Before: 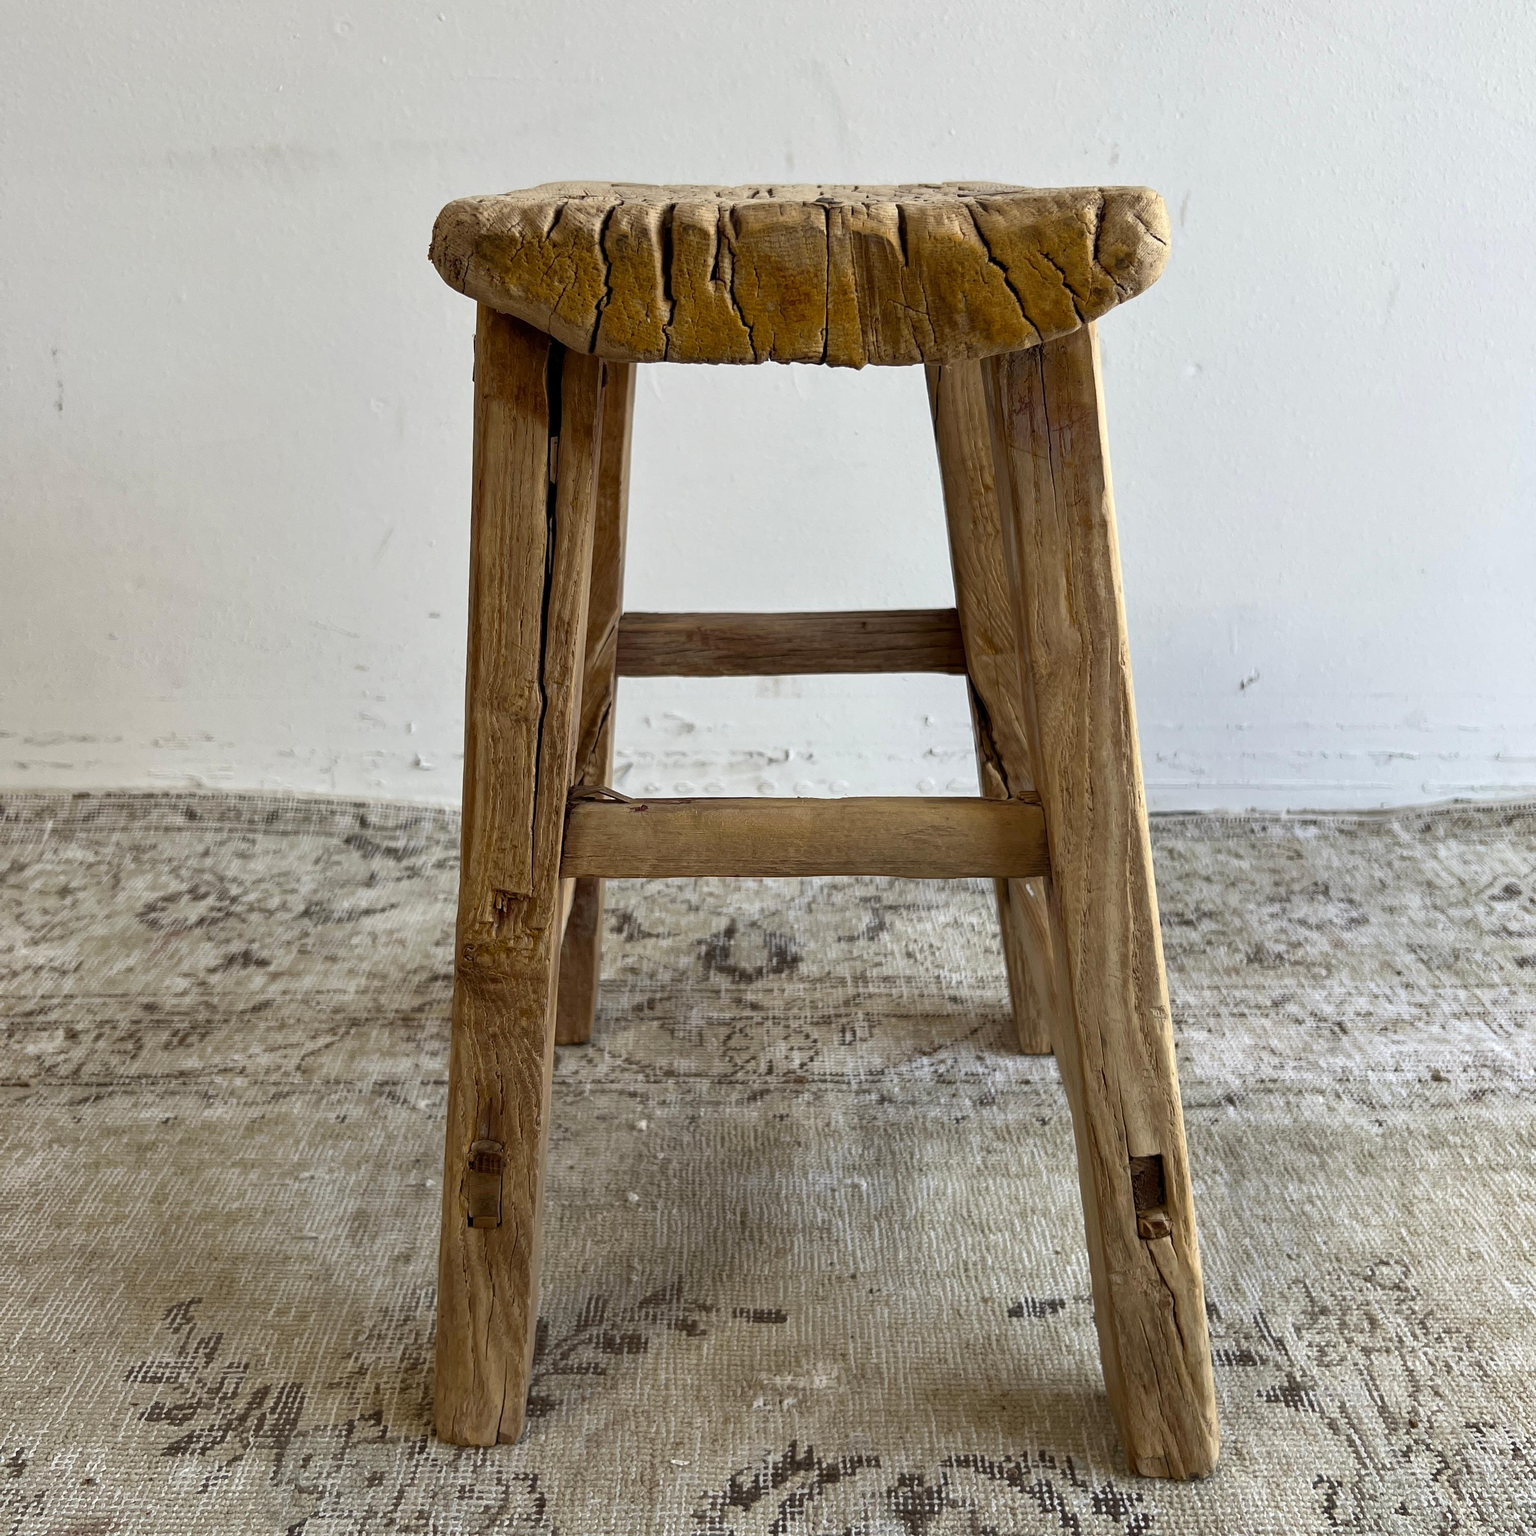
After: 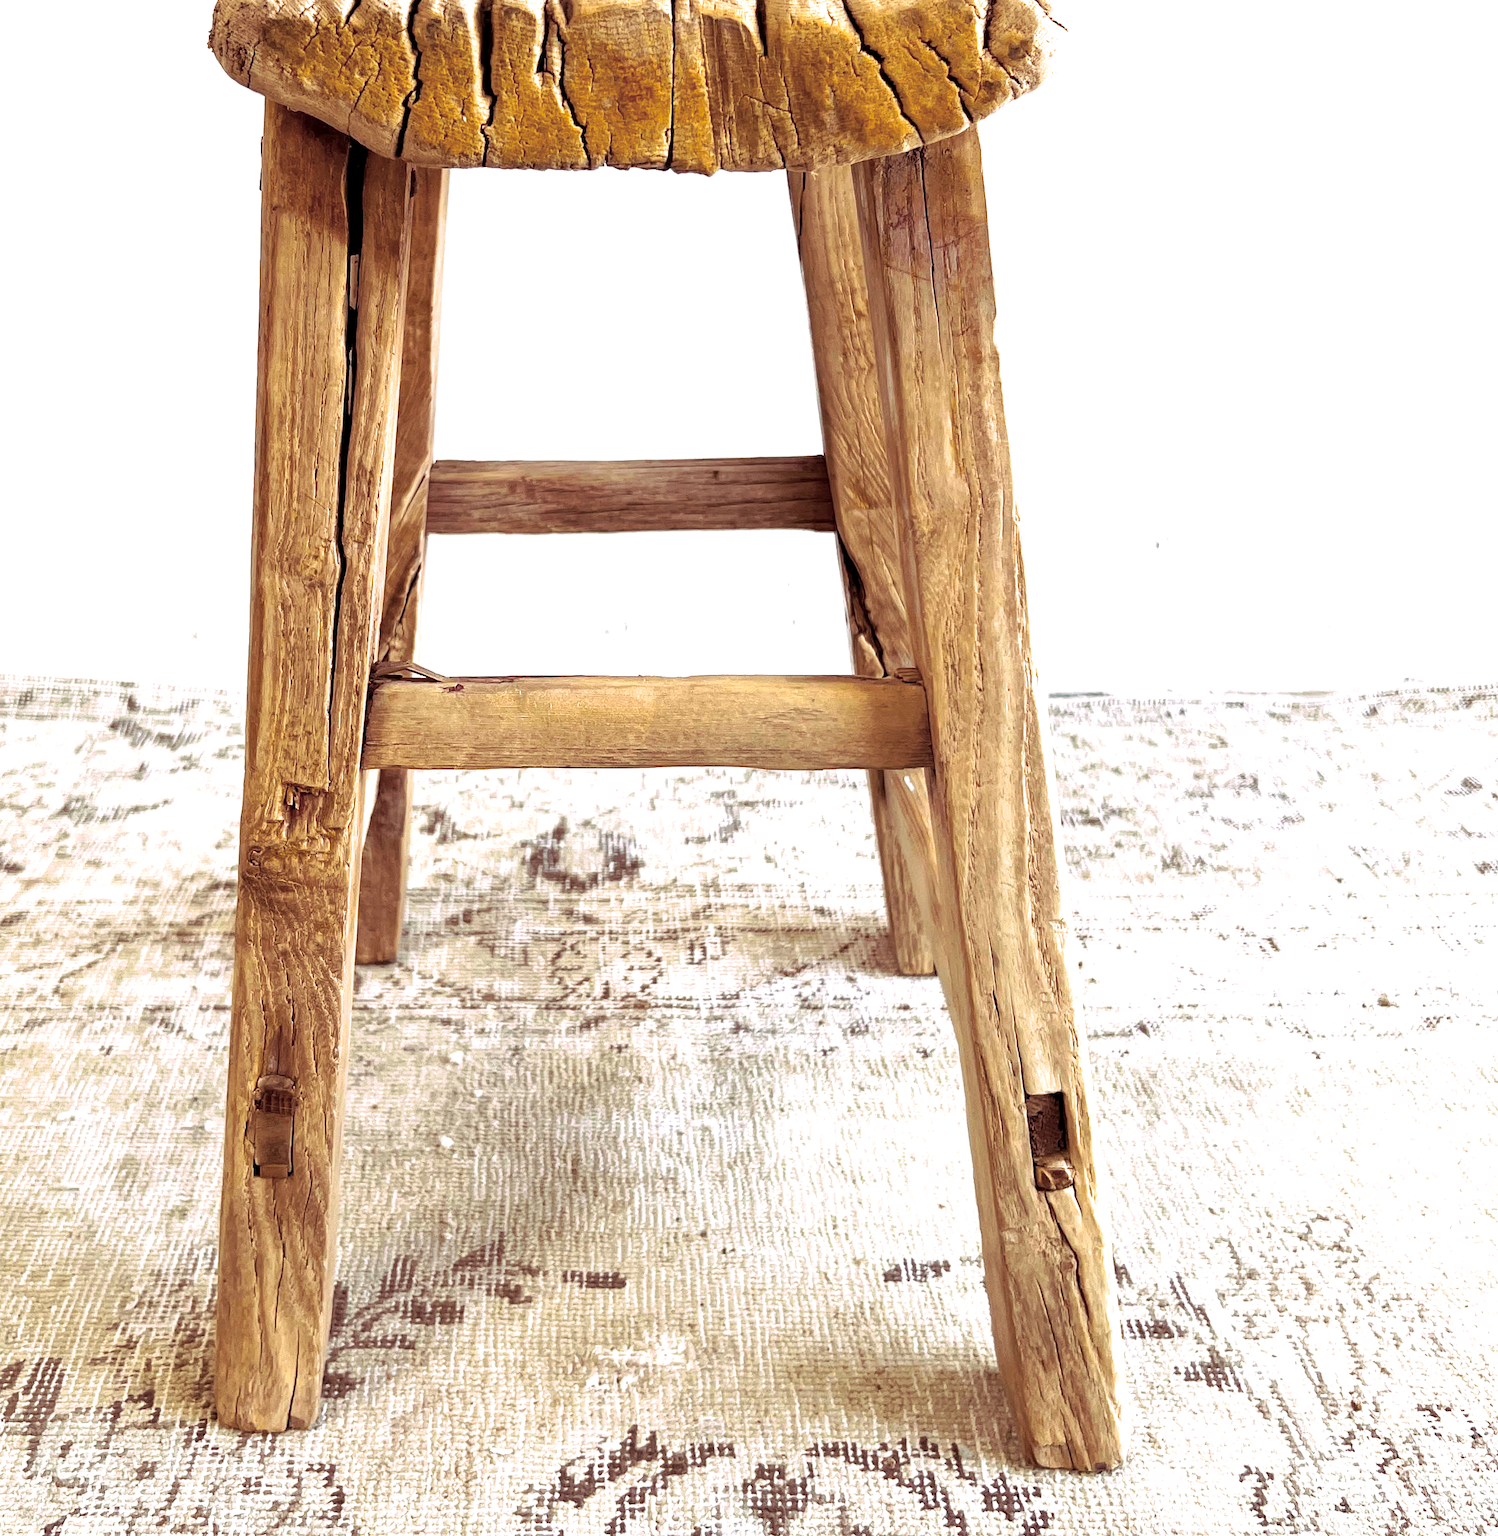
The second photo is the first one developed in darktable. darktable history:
split-toning: highlights › hue 298.8°, highlights › saturation 0.73, compress 41.76%
exposure: black level correction 0.001, exposure 1.822 EV, compensate exposure bias true, compensate highlight preservation false
tone equalizer: on, module defaults
crop: left 16.315%, top 14.246%
